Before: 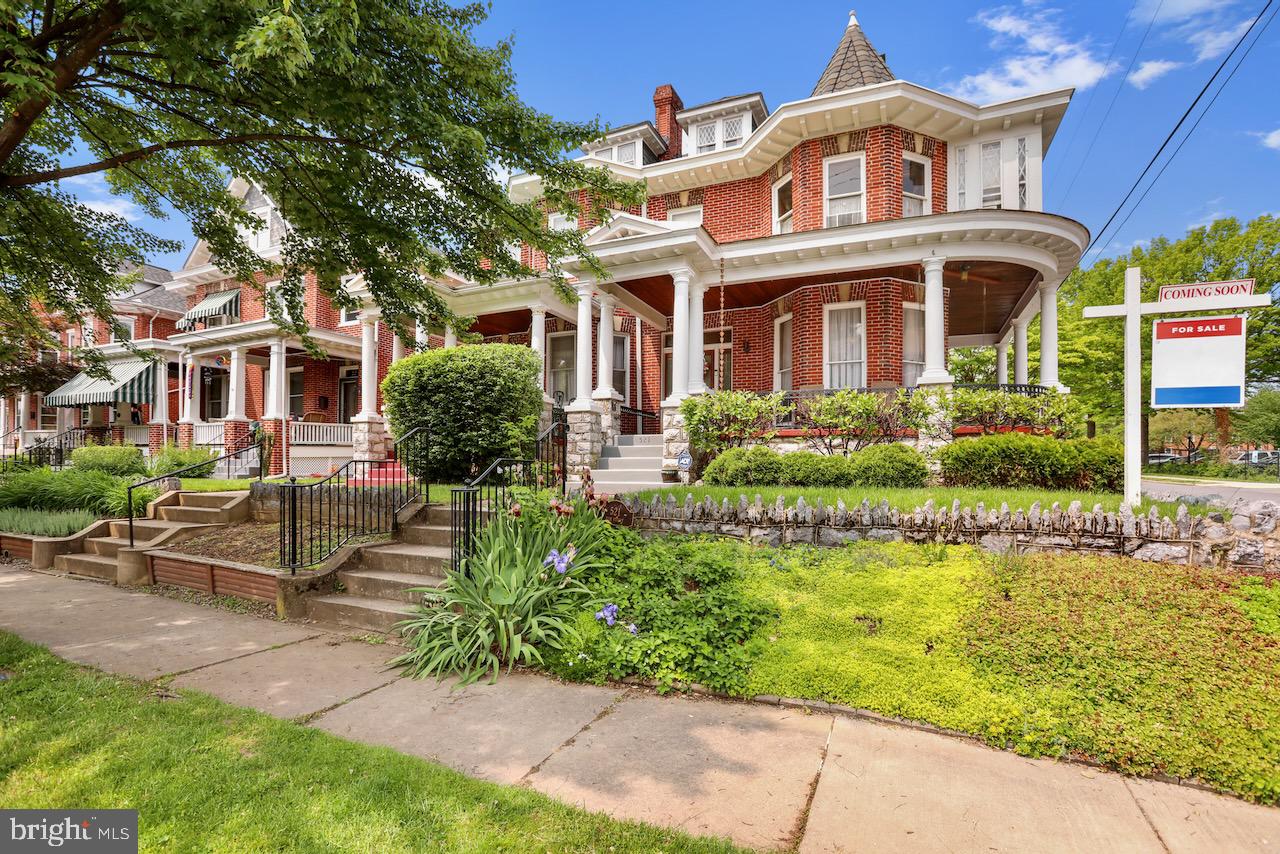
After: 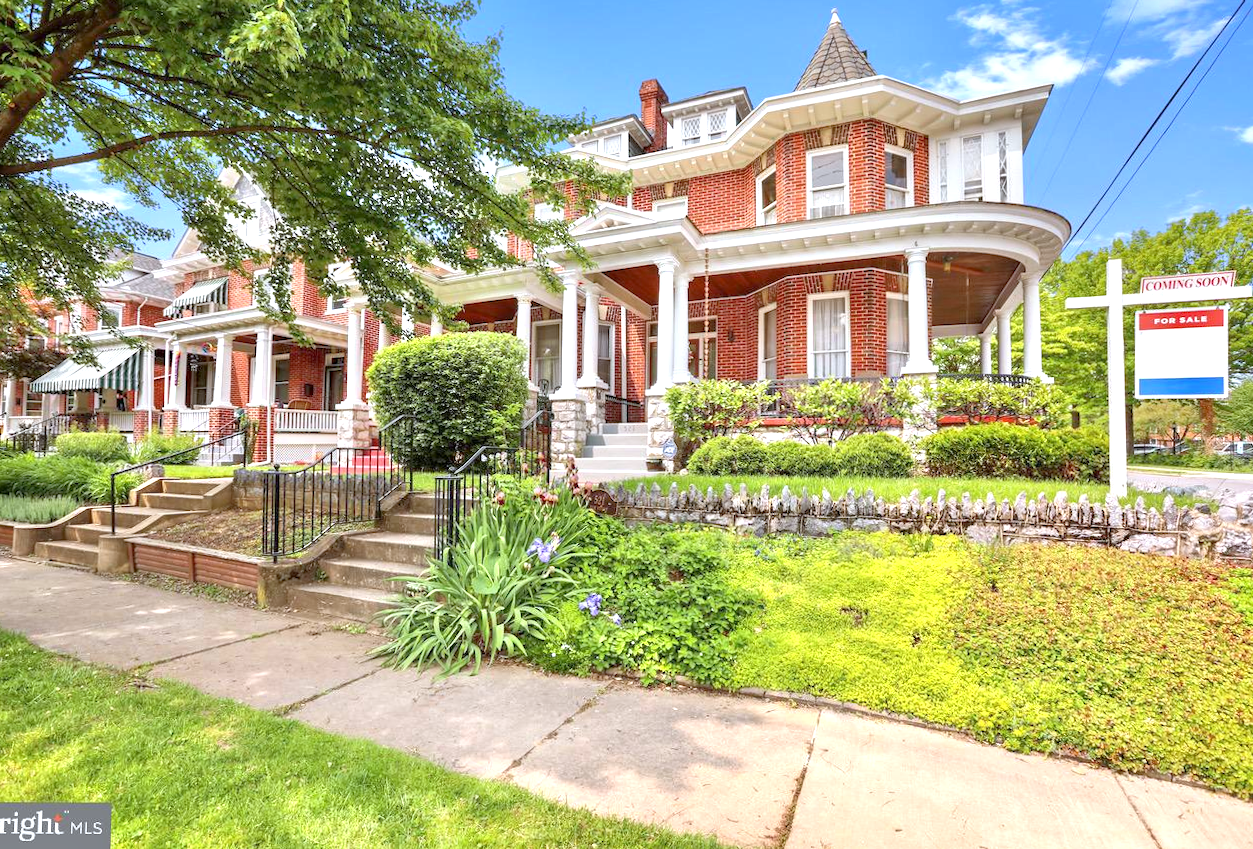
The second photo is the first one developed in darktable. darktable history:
rotate and perspective: rotation 0.226°, lens shift (vertical) -0.042, crop left 0.023, crop right 0.982, crop top 0.006, crop bottom 0.994
white balance: red 0.967, blue 1.049
tone equalizer: -8 EV 1 EV, -7 EV 1 EV, -6 EV 1 EV, -5 EV 1 EV, -4 EV 1 EV, -3 EV 0.75 EV, -2 EV 0.5 EV, -1 EV 0.25 EV
exposure: exposure 0.657 EV, compensate highlight preservation false
